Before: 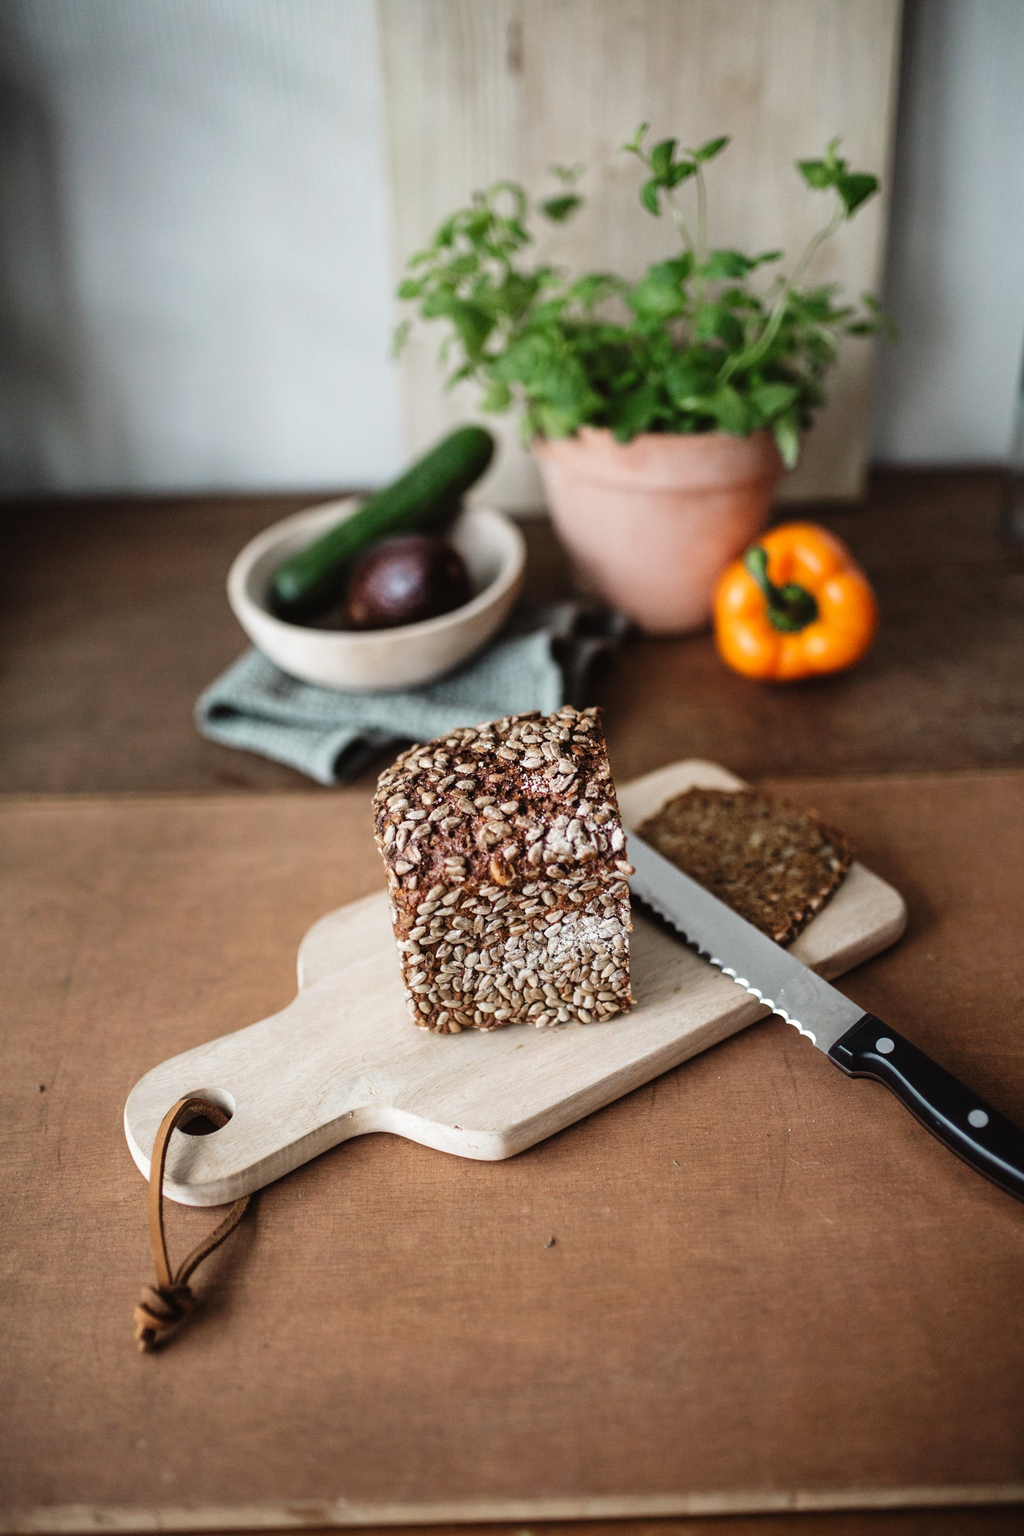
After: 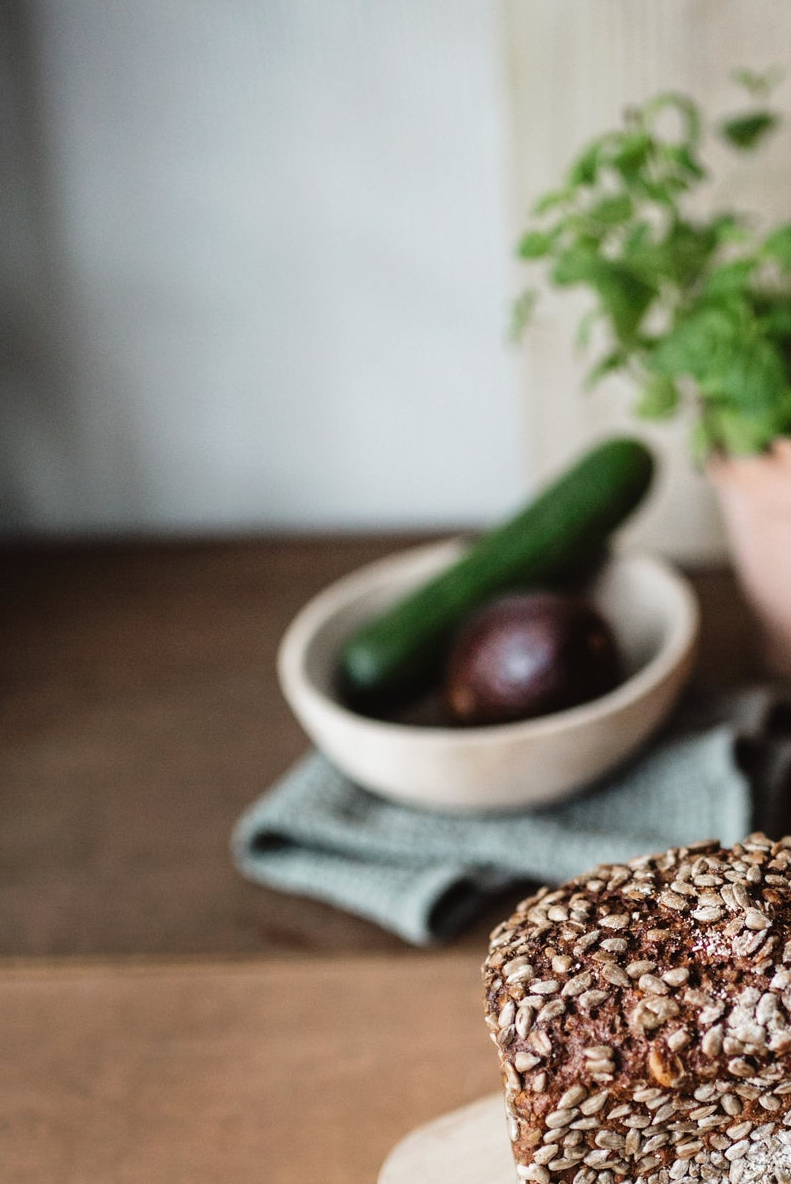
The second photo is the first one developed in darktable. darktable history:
crop and rotate: left 3.026%, top 7.546%, right 42.174%, bottom 37.801%
